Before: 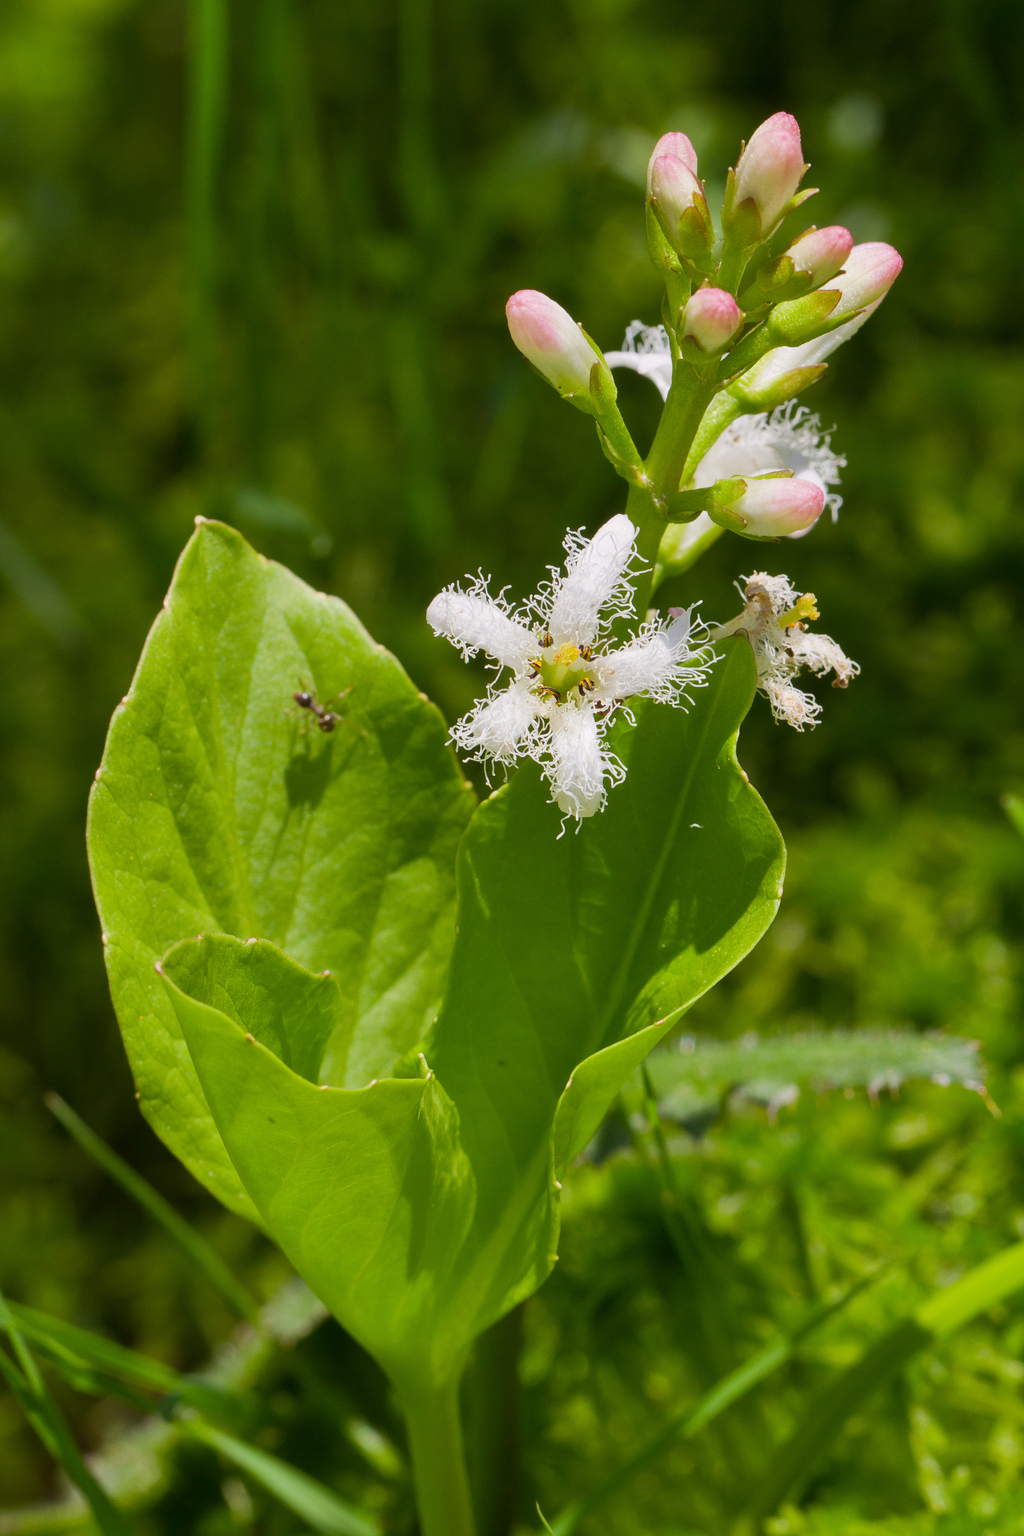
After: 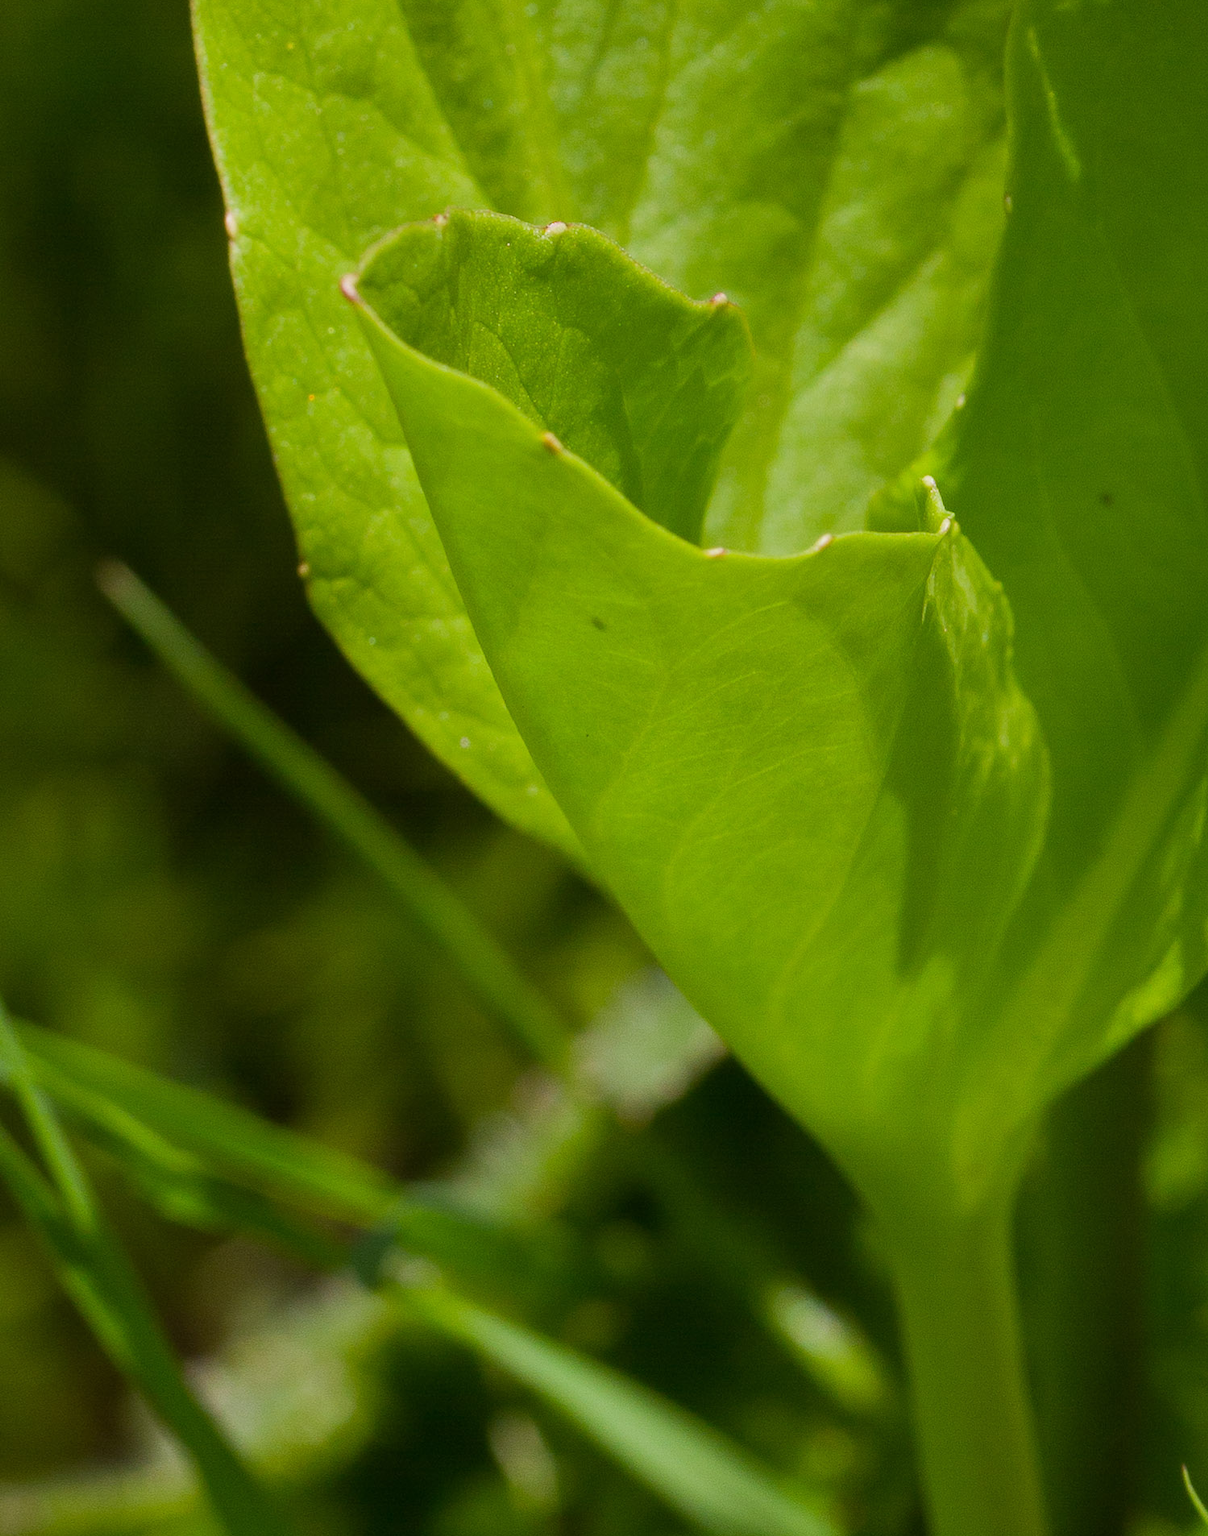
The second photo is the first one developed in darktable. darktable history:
crop and rotate: top 54.511%, right 46.441%, bottom 0.125%
